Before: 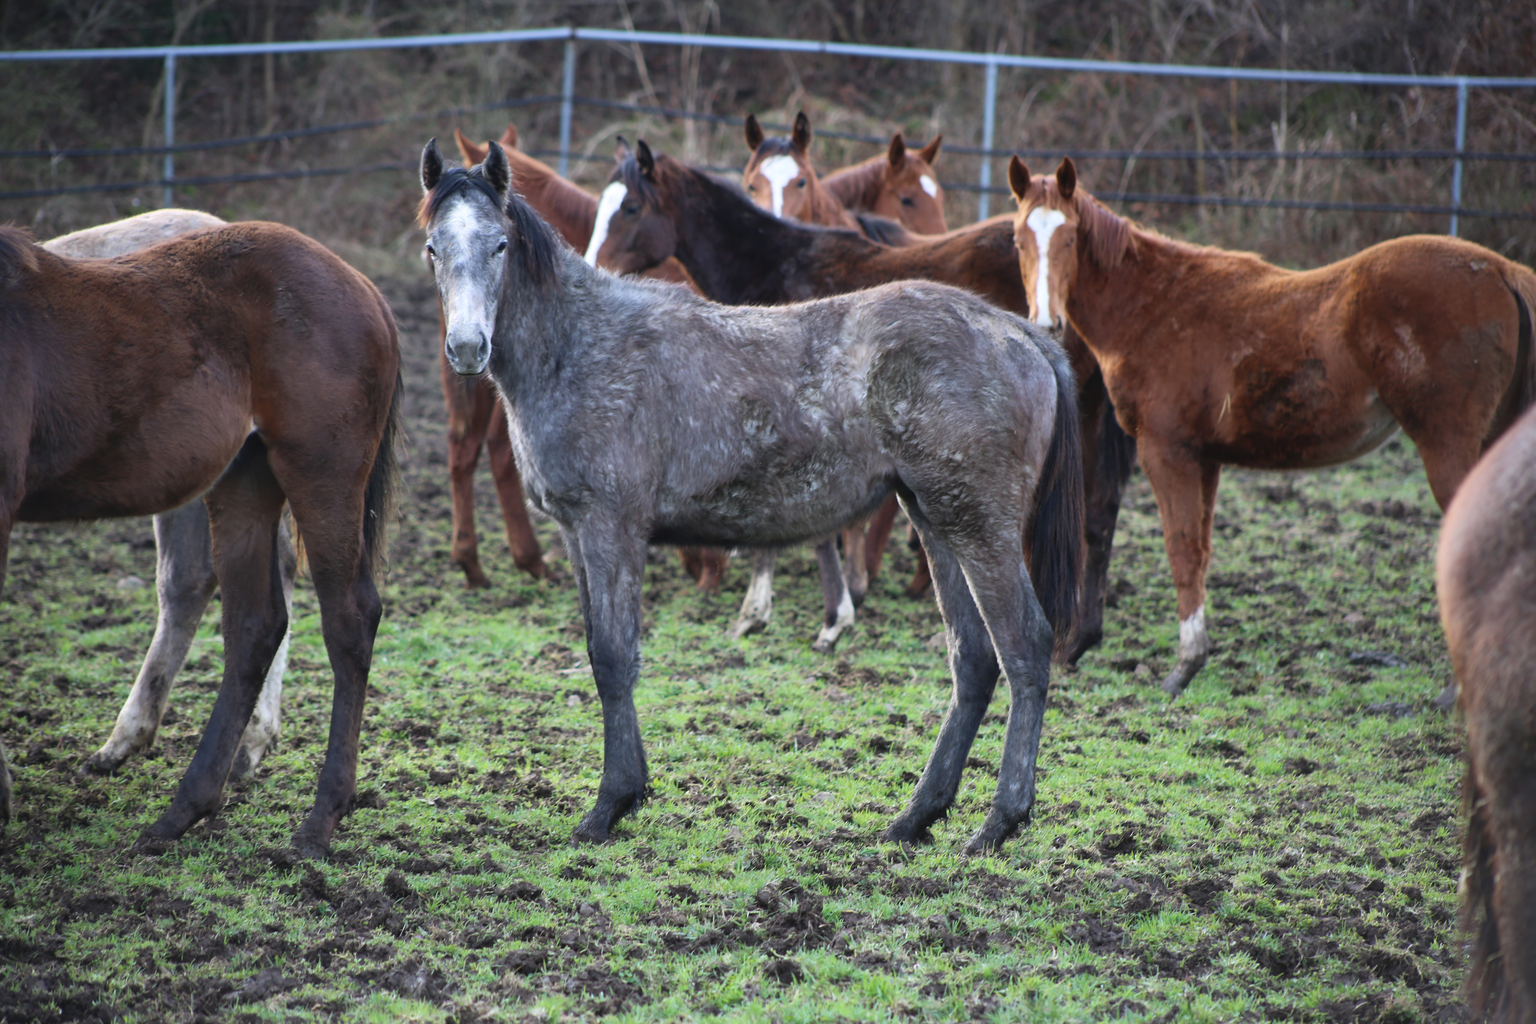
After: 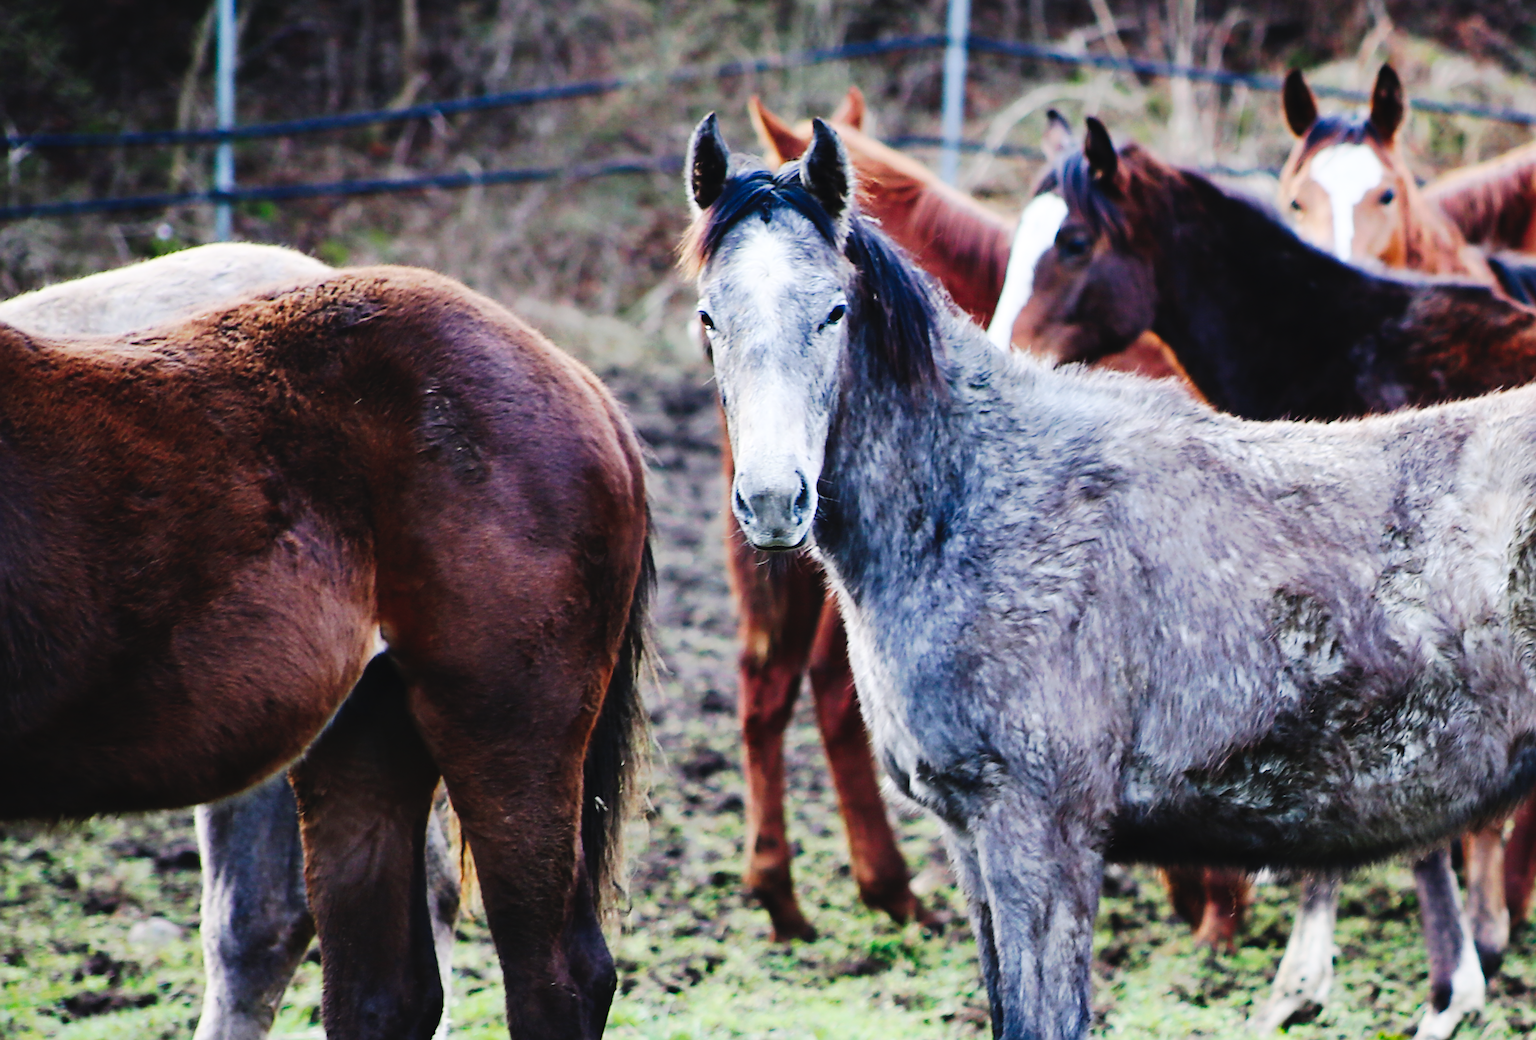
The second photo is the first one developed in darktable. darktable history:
crop and rotate: left 3.053%, top 7.468%, right 42.511%, bottom 37.227%
sharpen: radius 2.838, amount 0.726
base curve: curves: ch0 [(0, 0) (0.036, 0.025) (0.121, 0.166) (0.206, 0.329) (0.605, 0.79) (1, 1)], preserve colors none
tone curve: curves: ch0 [(0, 0) (0.003, 0.018) (0.011, 0.021) (0.025, 0.028) (0.044, 0.039) (0.069, 0.05) (0.1, 0.06) (0.136, 0.081) (0.177, 0.117) (0.224, 0.161) (0.277, 0.226) (0.335, 0.315) (0.399, 0.421) (0.468, 0.53) (0.543, 0.627) (0.623, 0.726) (0.709, 0.789) (0.801, 0.859) (0.898, 0.924) (1, 1)], preserve colors none
